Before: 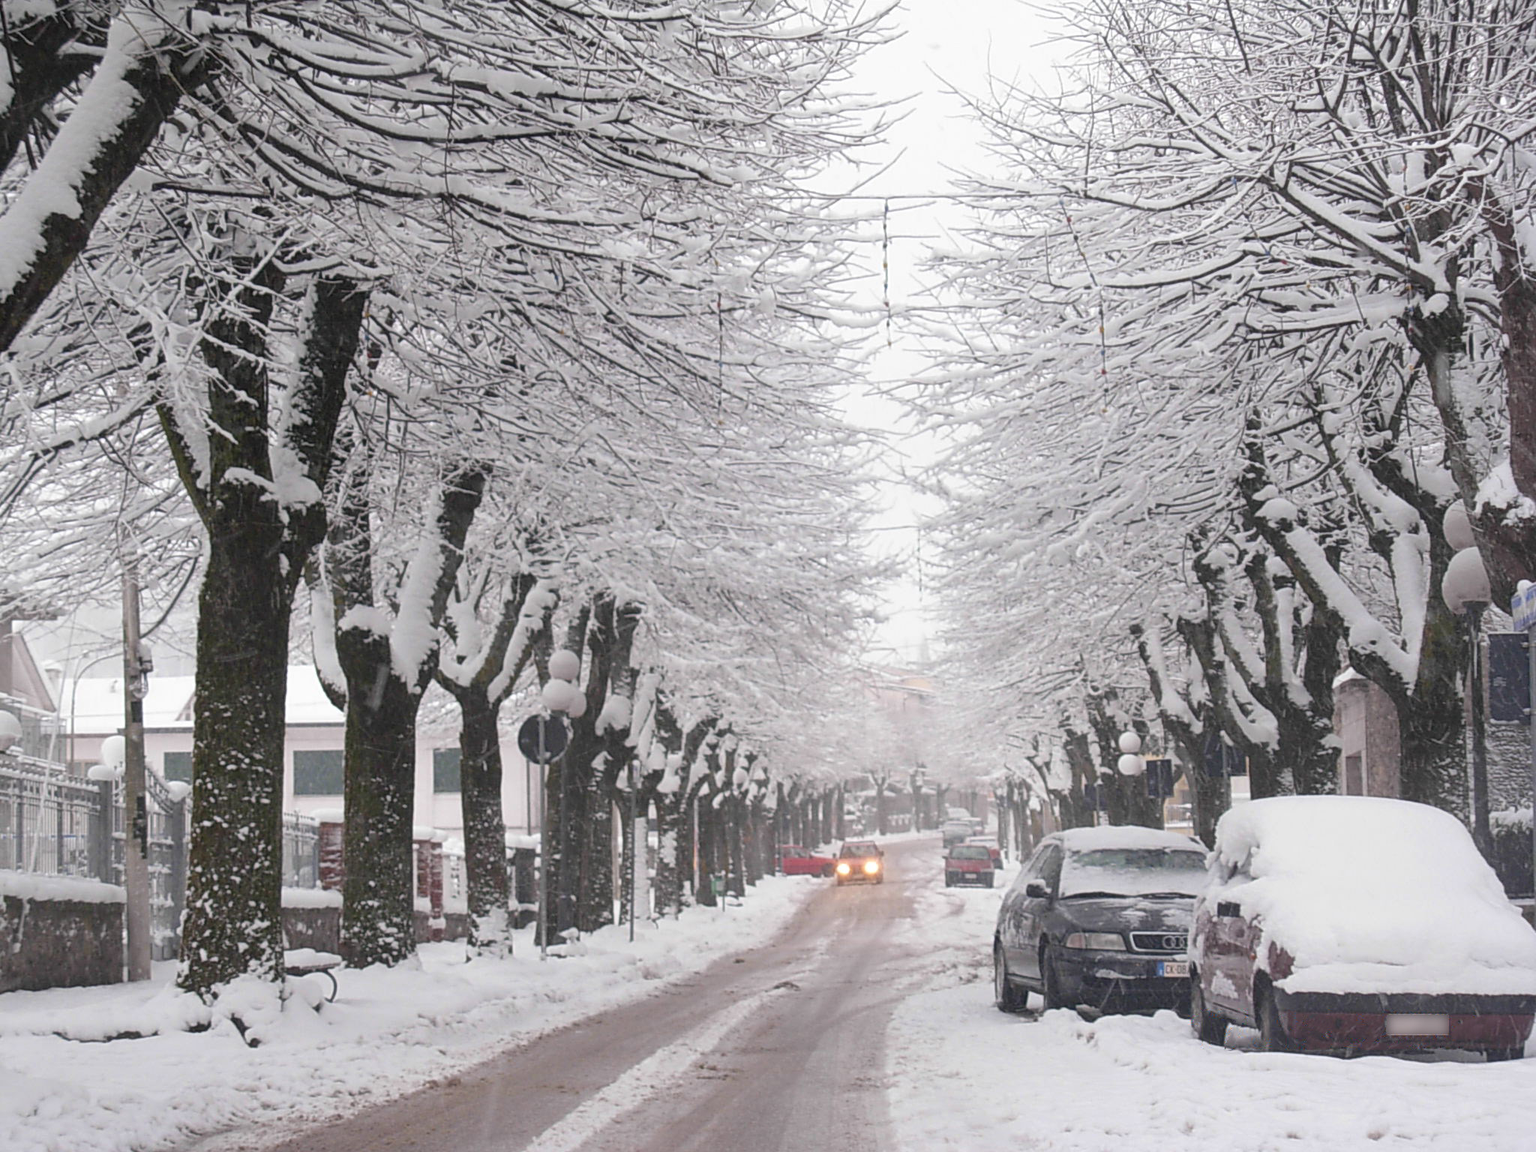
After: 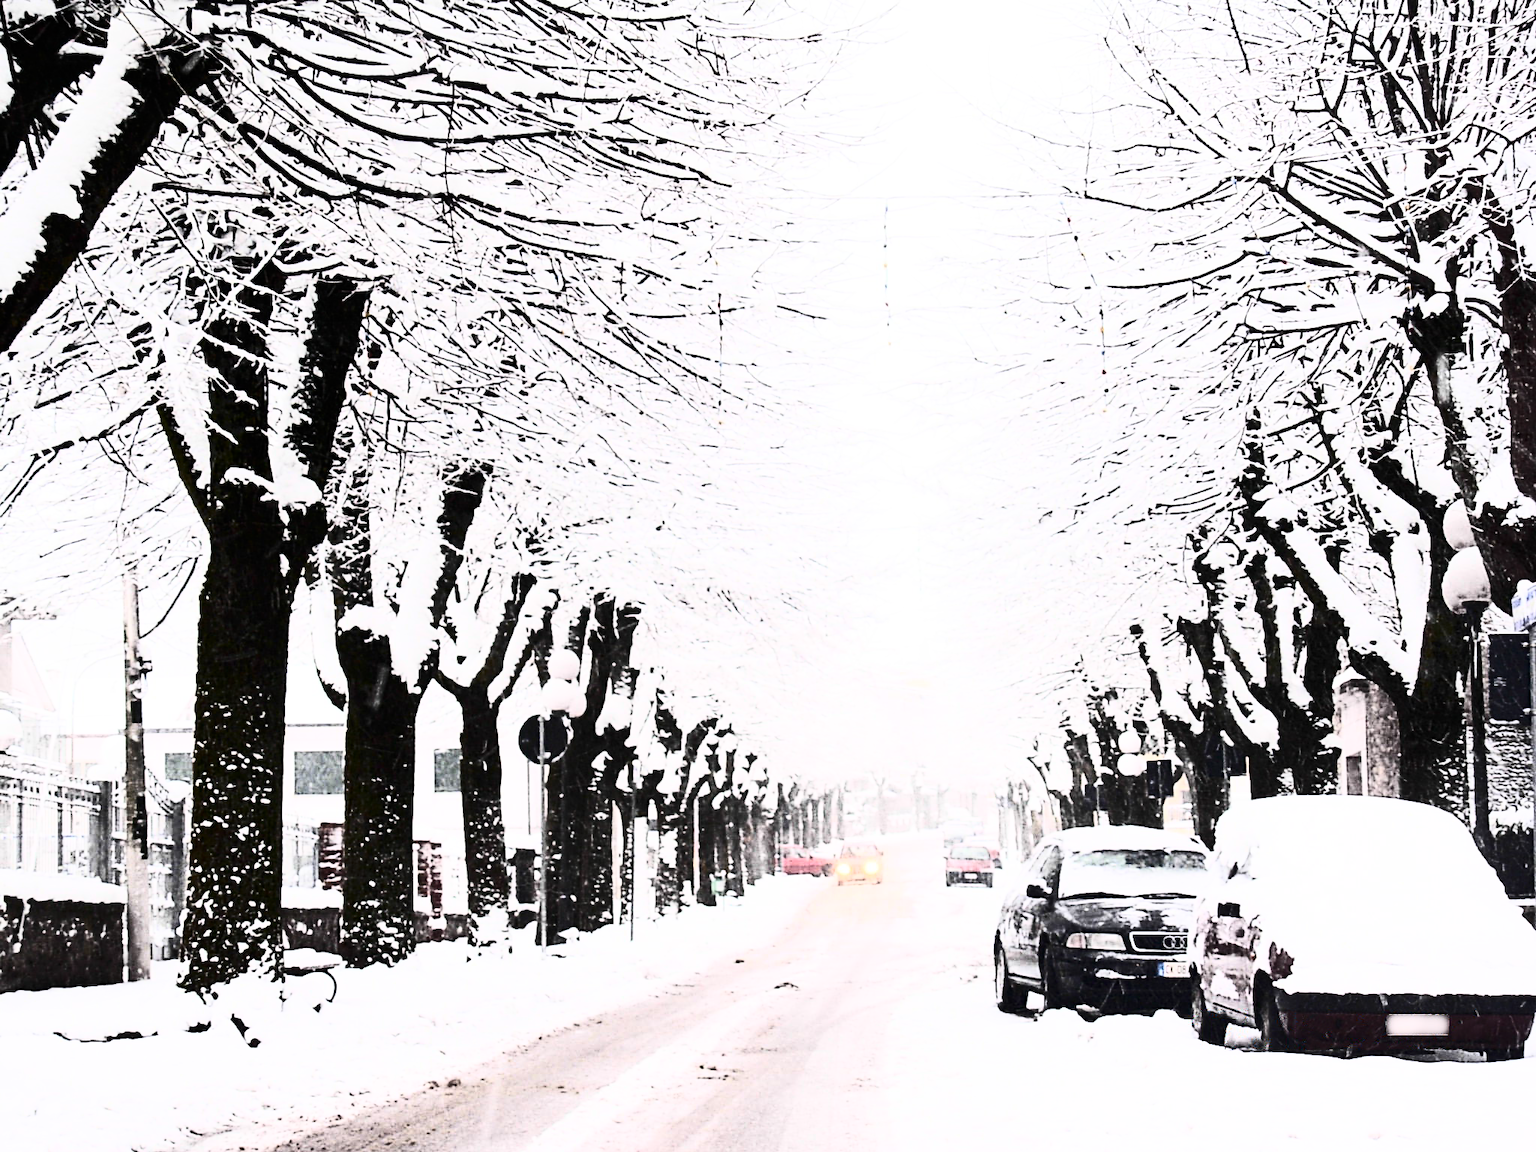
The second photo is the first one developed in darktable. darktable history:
contrast brightness saturation: contrast 0.93, brightness 0.195
tone equalizer: -8 EV -0.725 EV, -7 EV -0.669 EV, -6 EV -0.568 EV, -5 EV -0.391 EV, -3 EV 0.38 EV, -2 EV 0.6 EV, -1 EV 0.688 EV, +0 EV 0.761 EV, edges refinement/feathering 500, mask exposure compensation -1.57 EV, preserve details no
filmic rgb: middle gray luminance 9.17%, black relative exposure -10.62 EV, white relative exposure 3.44 EV, target black luminance 0%, hardness 5.98, latitude 59.59%, contrast 1.088, highlights saturation mix 5.66%, shadows ↔ highlights balance 29.33%
